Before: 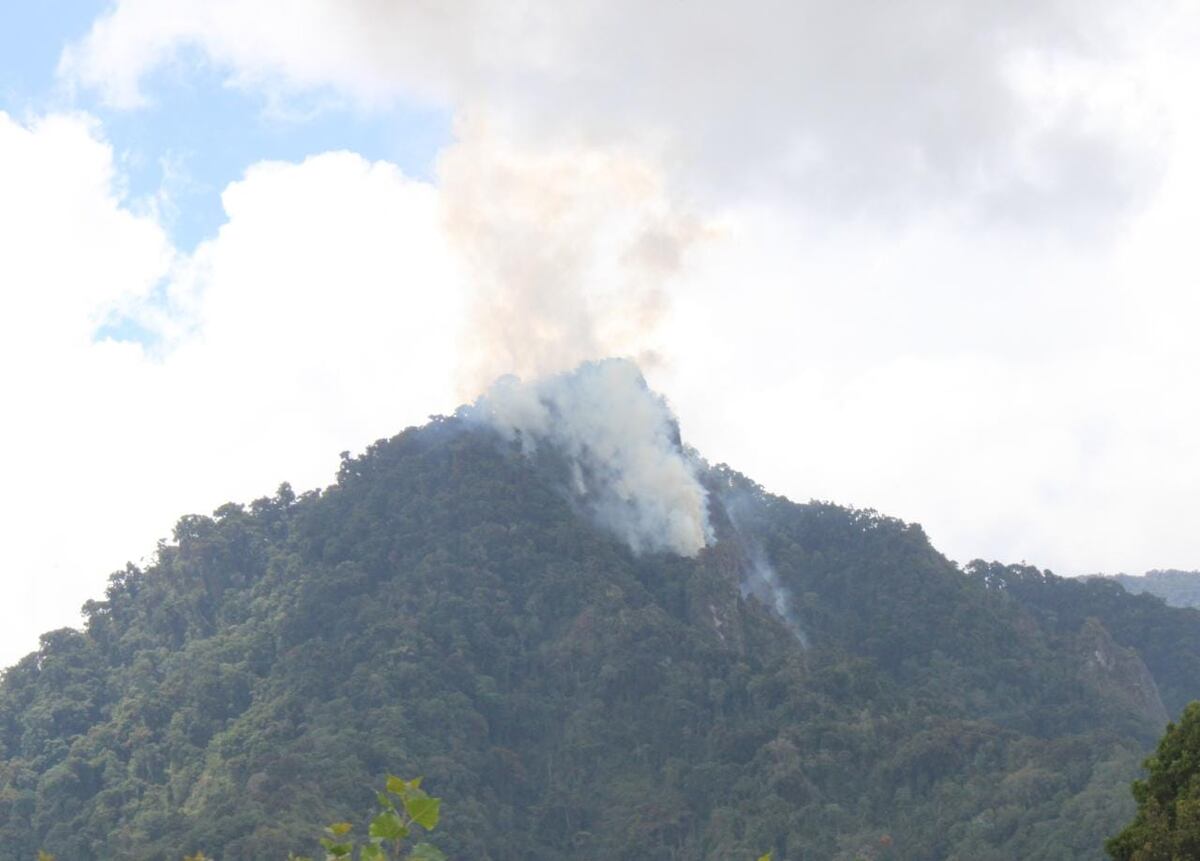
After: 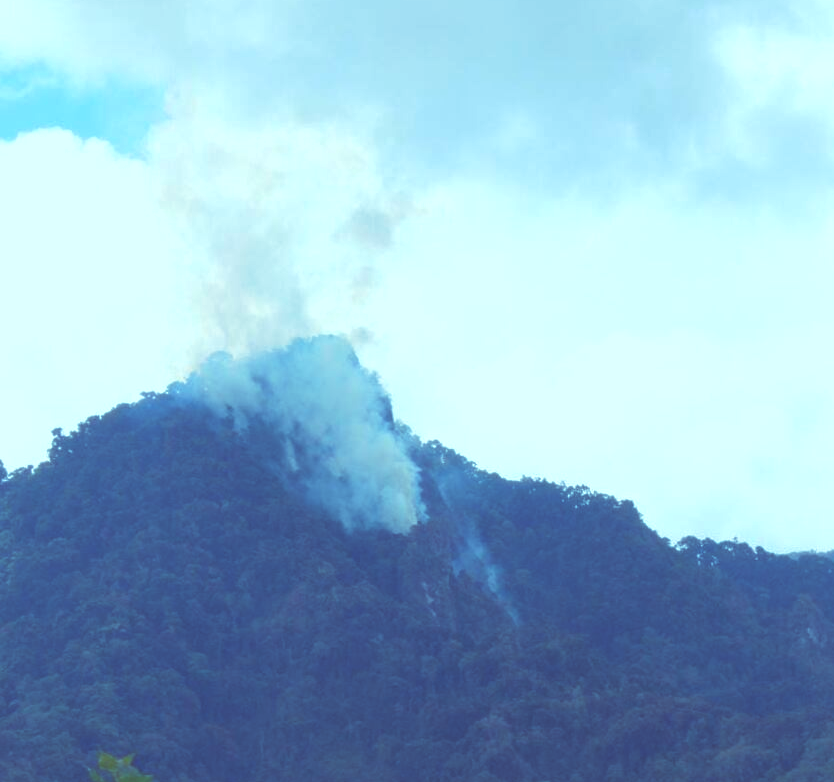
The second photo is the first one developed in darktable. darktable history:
rgb curve: curves: ch0 [(0, 0.186) (0.314, 0.284) (0.576, 0.466) (0.805, 0.691) (0.936, 0.886)]; ch1 [(0, 0.186) (0.314, 0.284) (0.581, 0.534) (0.771, 0.746) (0.936, 0.958)]; ch2 [(0, 0.216) (0.275, 0.39) (1, 1)], mode RGB, independent channels, compensate middle gray true, preserve colors none
crop and rotate: left 24.034%, top 2.838%, right 6.406%, bottom 6.299%
white balance: red 0.954, blue 1.079
